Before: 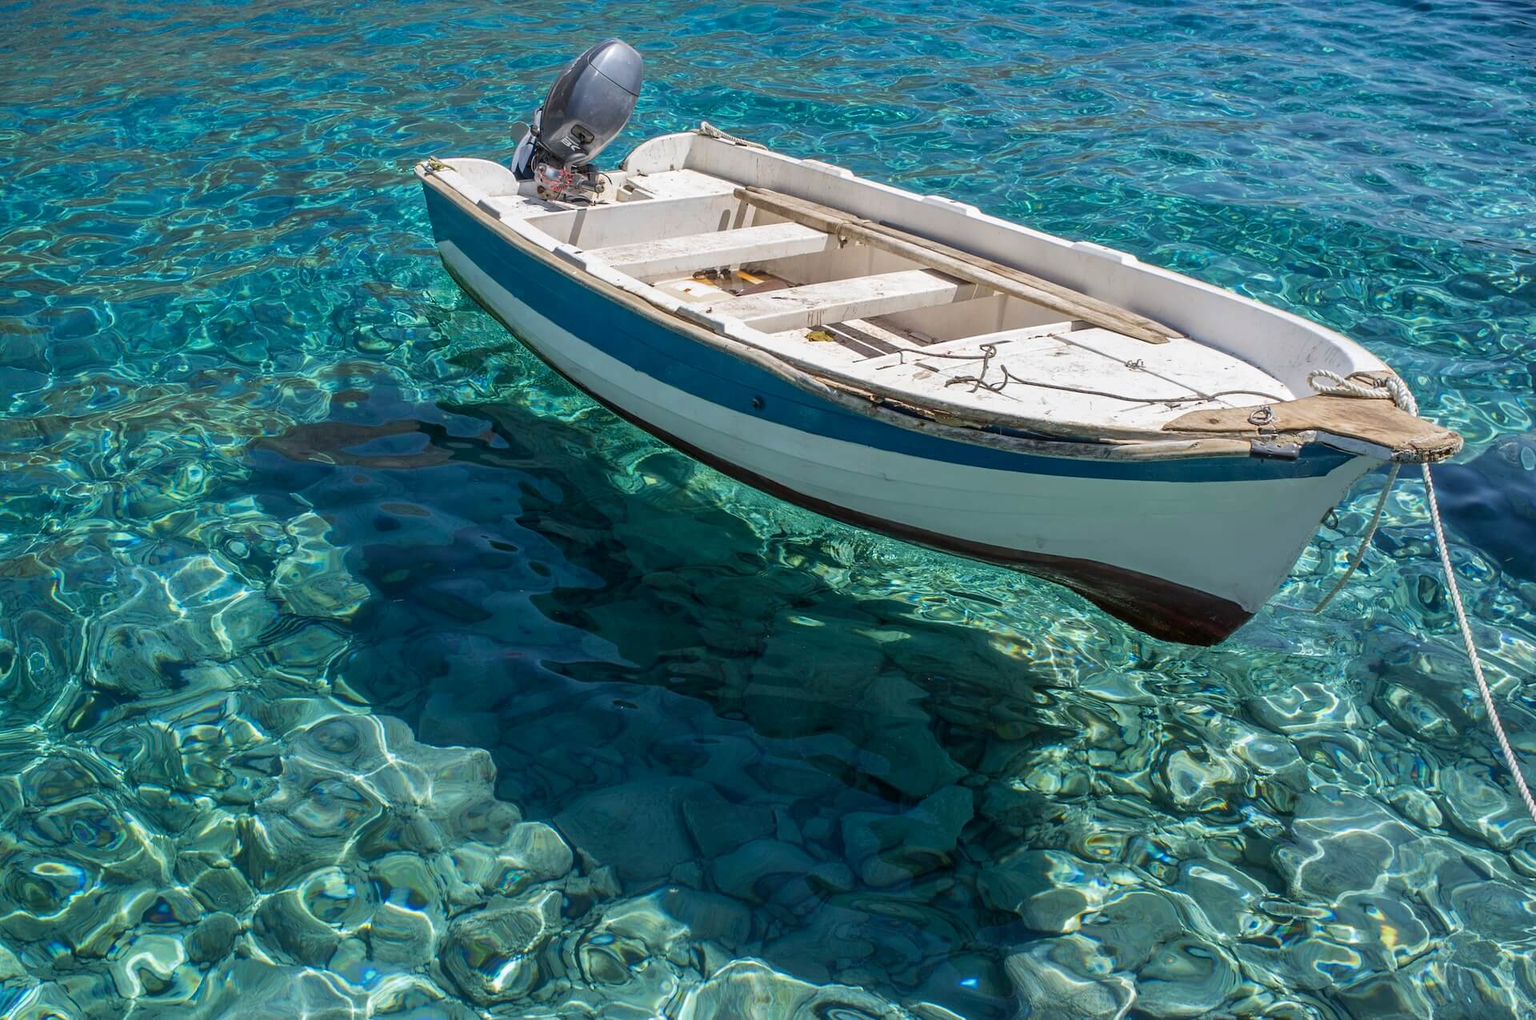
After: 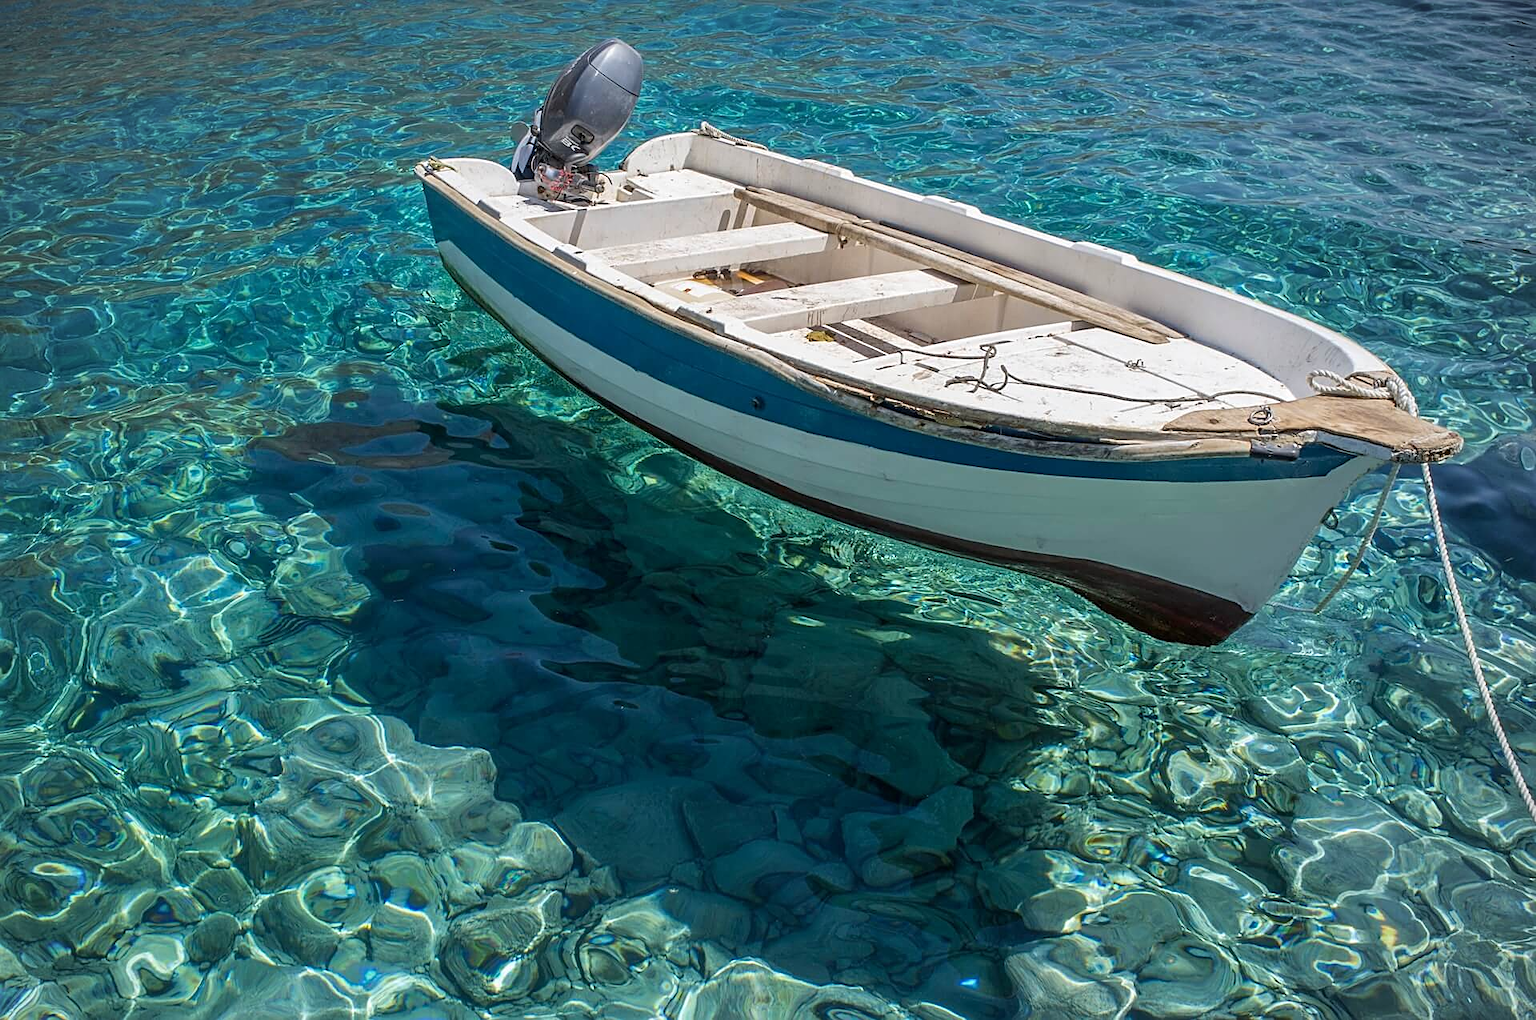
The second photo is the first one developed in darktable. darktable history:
sharpen: on, module defaults
vignetting: fall-off start 85.28%, fall-off radius 80.84%, center (-0.03, 0.239), width/height ratio 1.224
